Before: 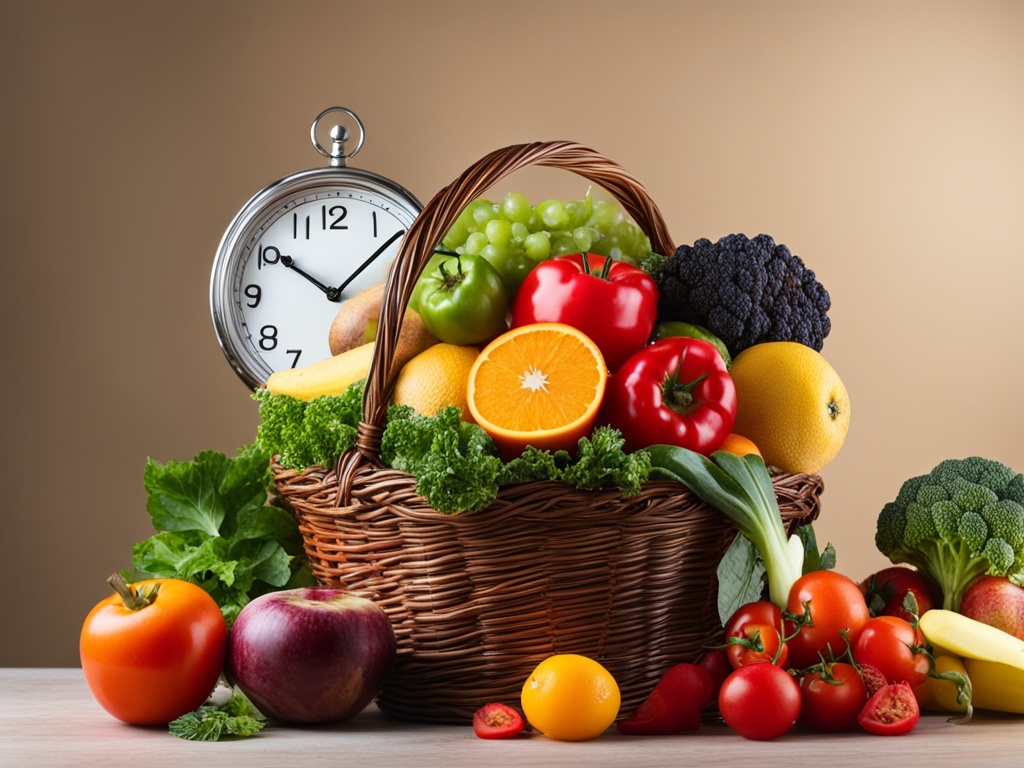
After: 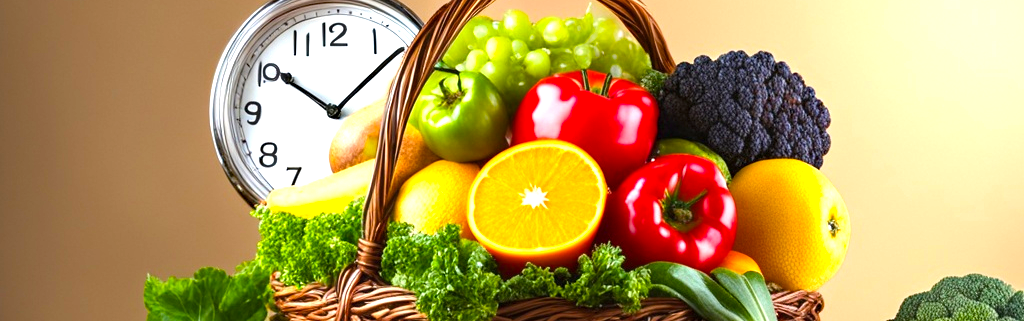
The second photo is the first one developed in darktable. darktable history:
haze removal: compatibility mode true, adaptive false
exposure: black level correction 0, exposure 1 EV, compensate exposure bias true, compensate highlight preservation false
color balance rgb: perceptual saturation grading › global saturation 20%, global vibrance 20%
crop and rotate: top 23.84%, bottom 34.294%
